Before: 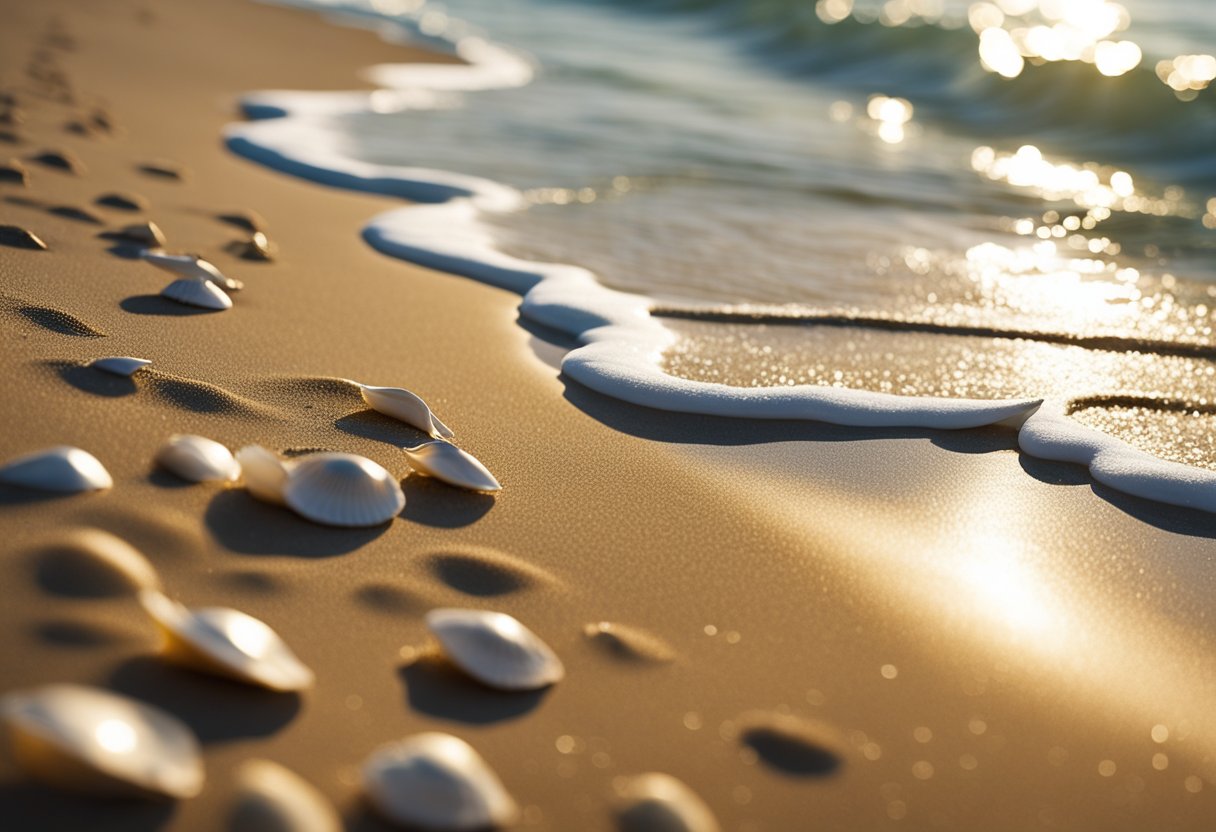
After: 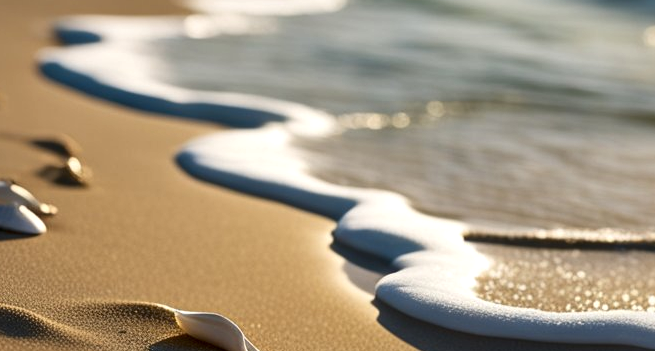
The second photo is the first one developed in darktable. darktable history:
crop: left 15.306%, top 9.065%, right 30.789%, bottom 48.638%
white balance: emerald 1
local contrast: mode bilateral grid, contrast 50, coarseness 50, detail 150%, midtone range 0.2
